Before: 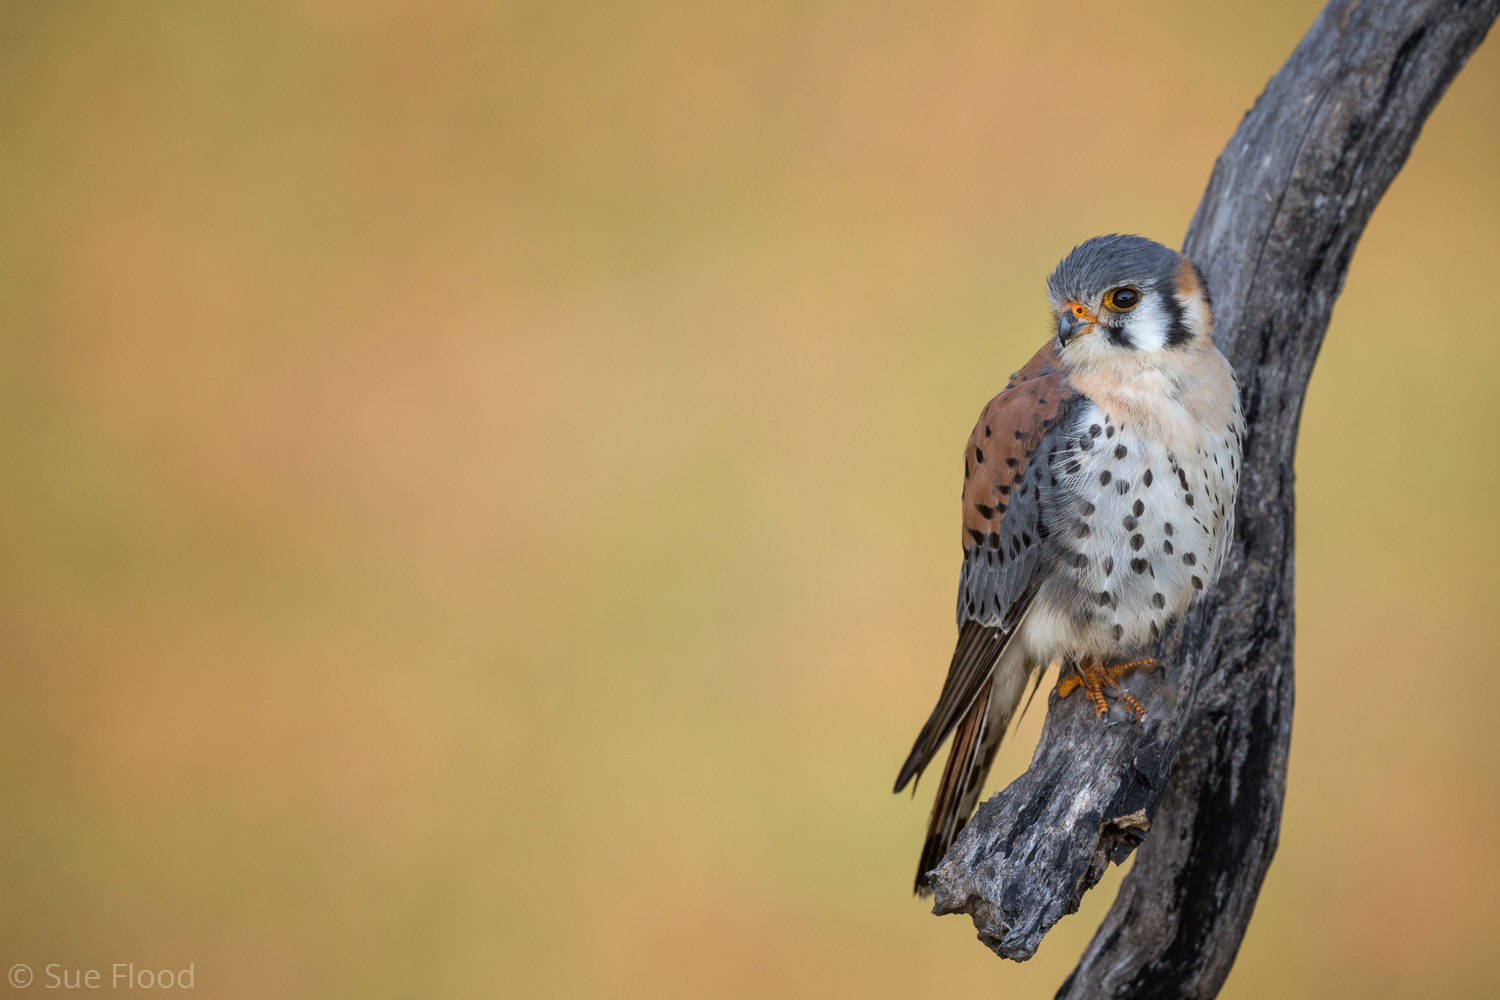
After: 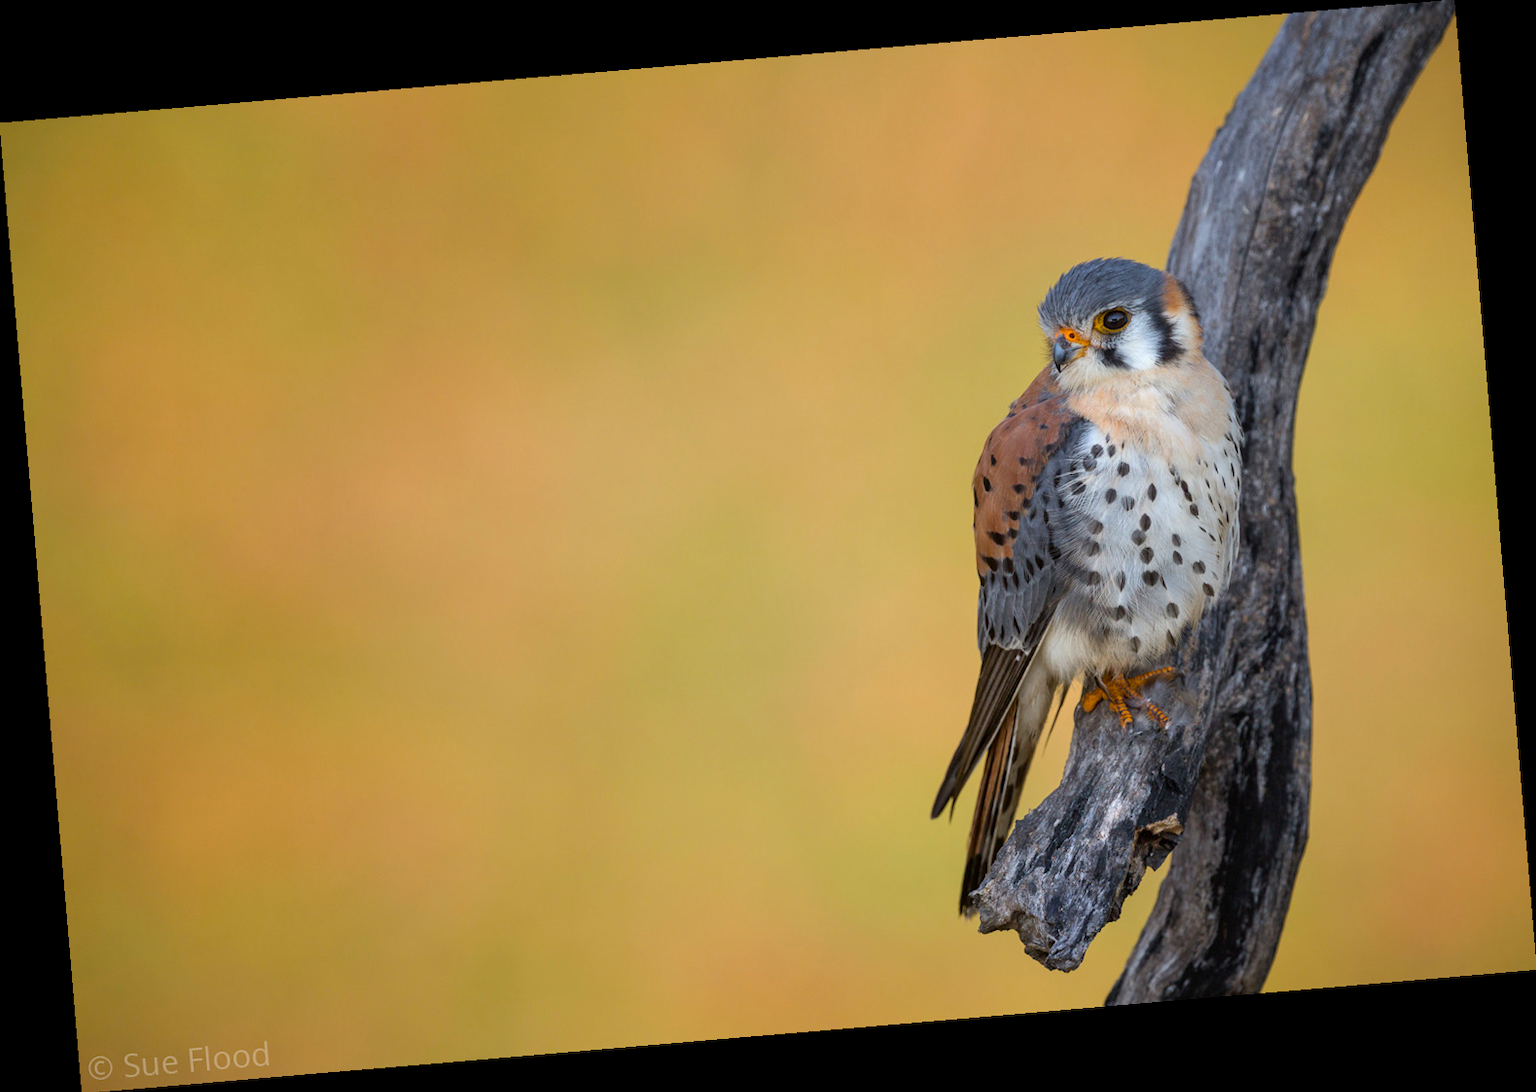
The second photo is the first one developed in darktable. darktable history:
color balance rgb: perceptual saturation grading › global saturation 25%, global vibrance 10%
rotate and perspective: rotation -4.86°, automatic cropping off
